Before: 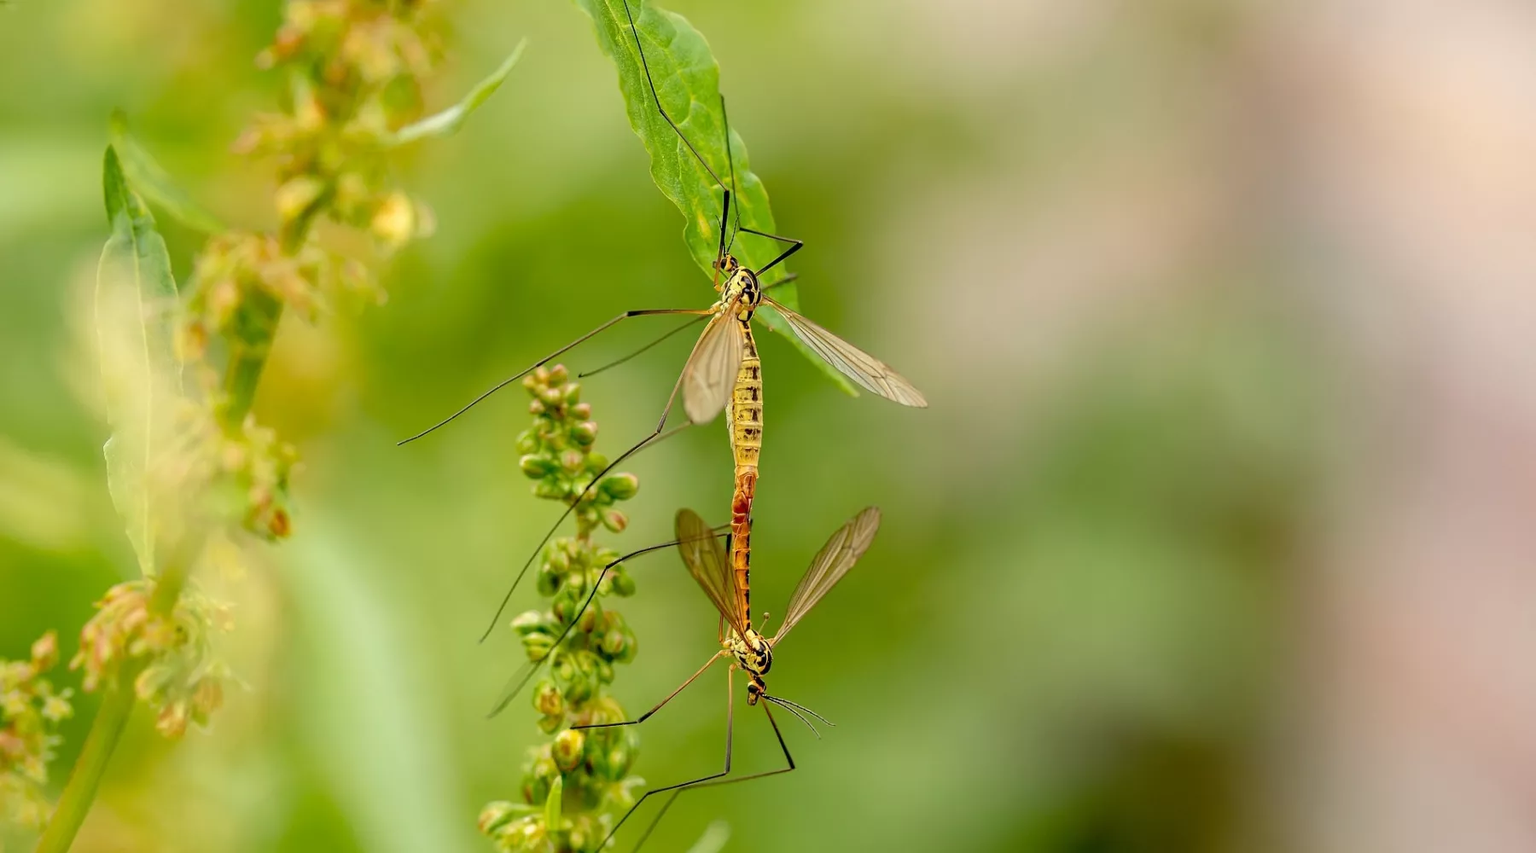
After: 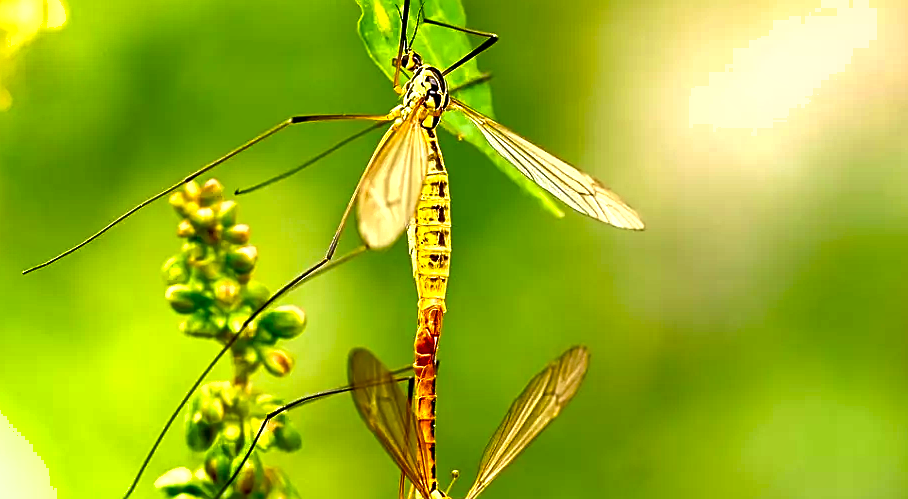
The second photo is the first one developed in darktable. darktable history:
color balance rgb: perceptual saturation grading › global saturation 25.902%
exposure: black level correction 0.001, exposure 1.12 EV, compensate exposure bias true, compensate highlight preservation false
shadows and highlights: shadows 24.86, highlights -47.99, soften with gaussian
crop: left 24.657%, top 24.879%, right 24.893%, bottom 25.142%
sharpen: on, module defaults
contrast brightness saturation: brightness -0.202, saturation 0.08
